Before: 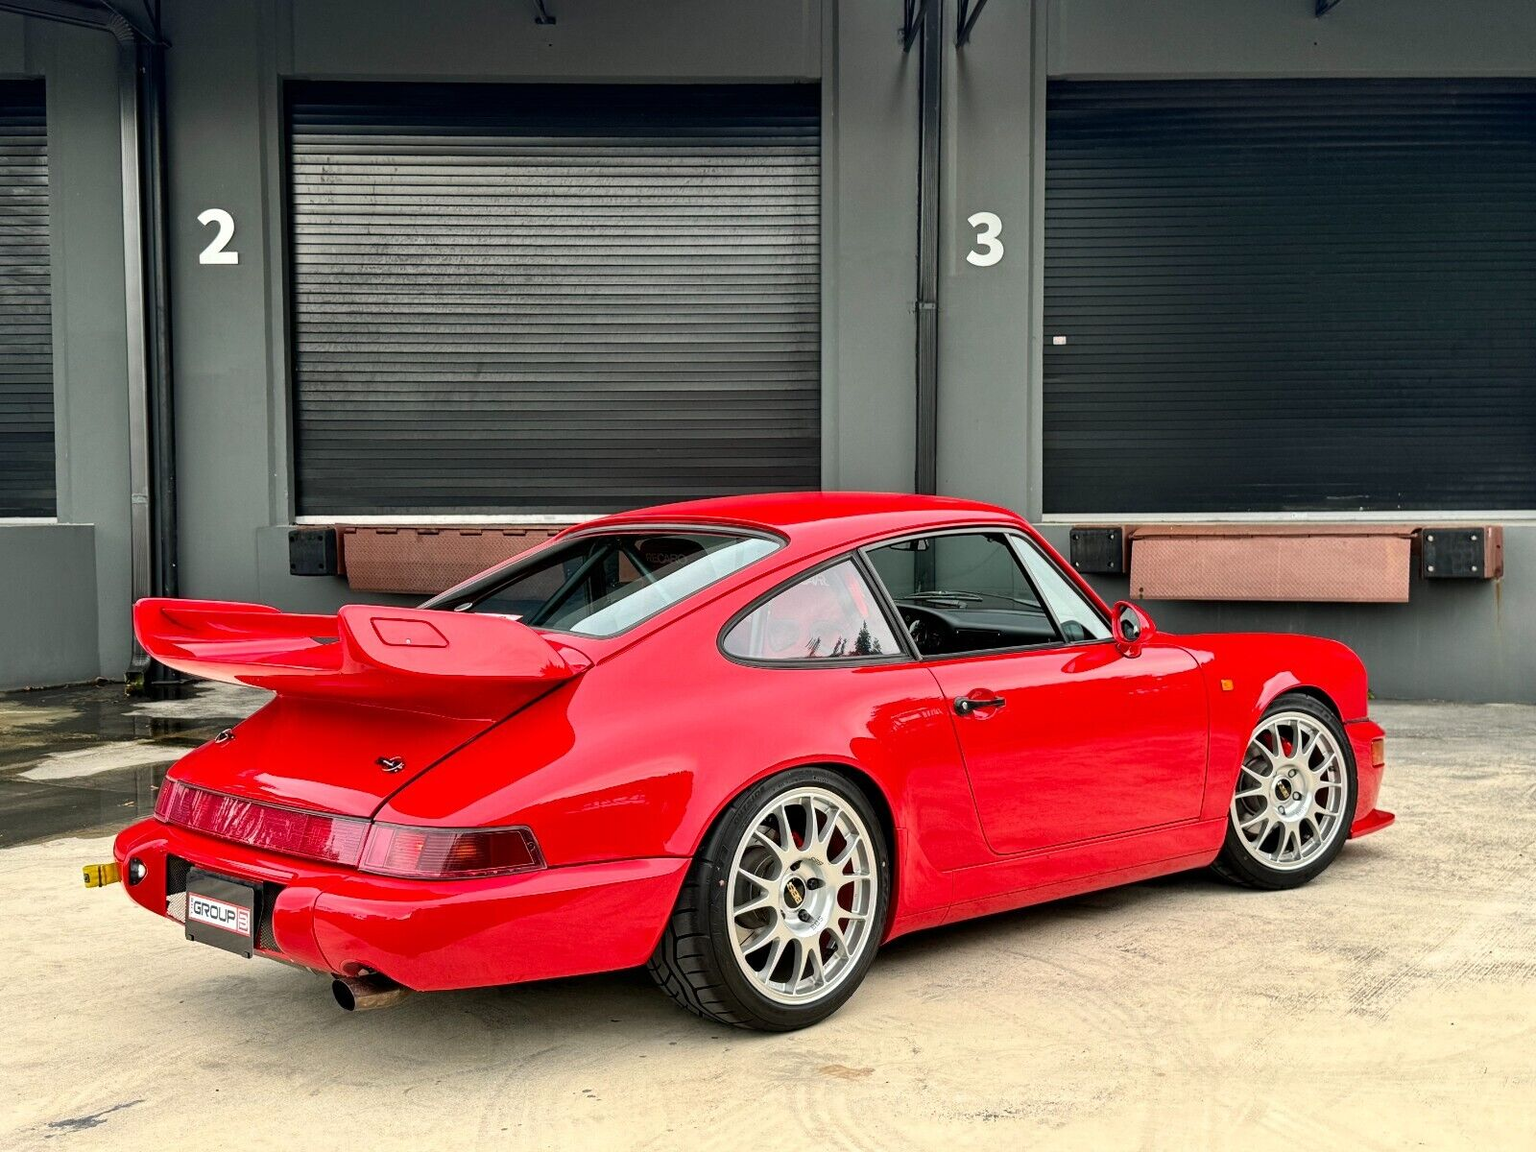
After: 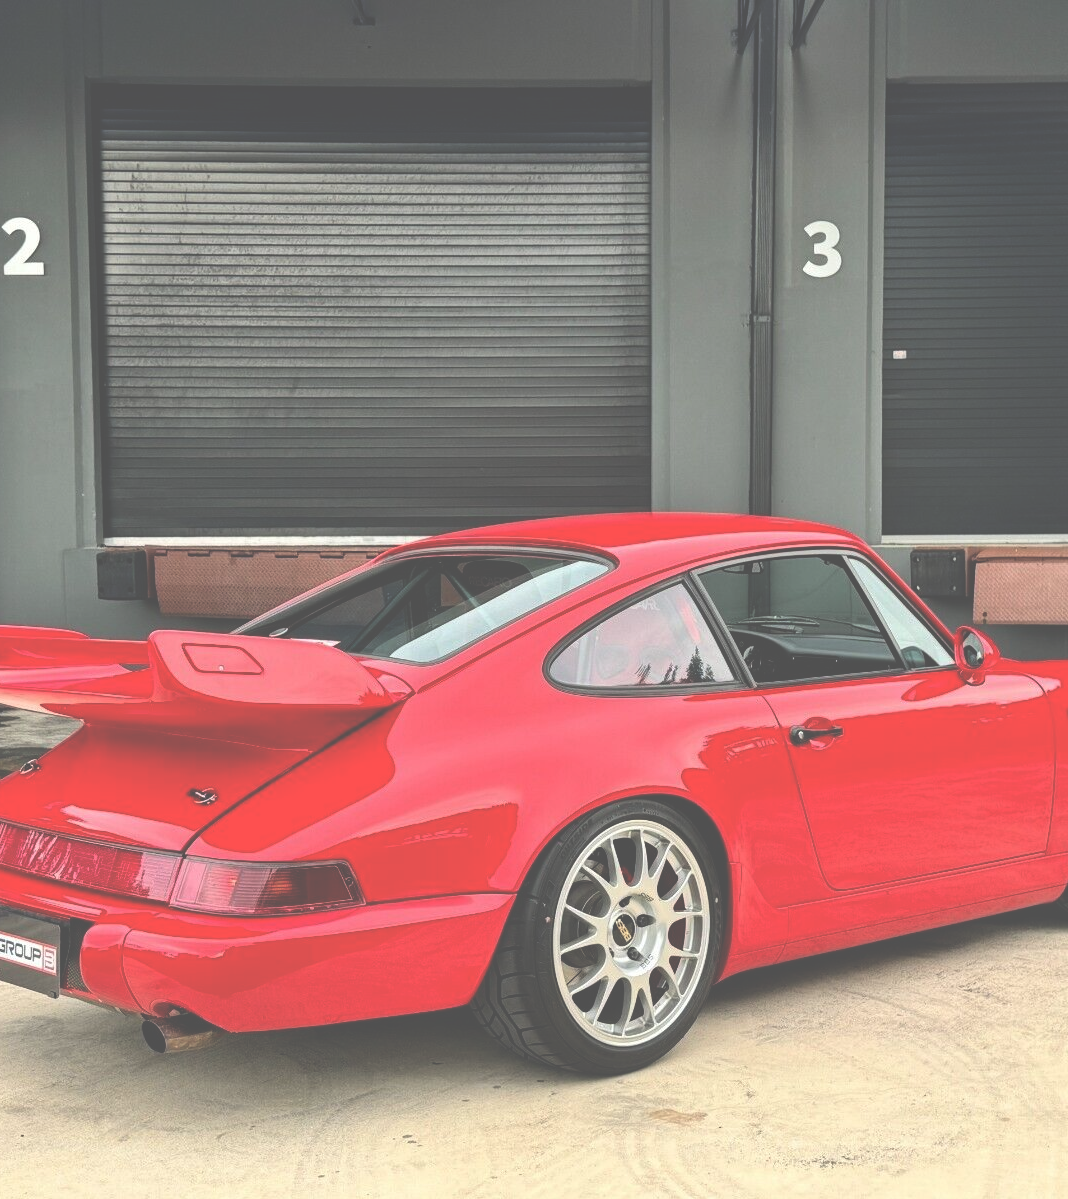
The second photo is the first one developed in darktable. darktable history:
base curve: preserve colors none
crop and rotate: left 12.803%, right 20.441%
exposure: black level correction -0.087, compensate highlight preservation false
